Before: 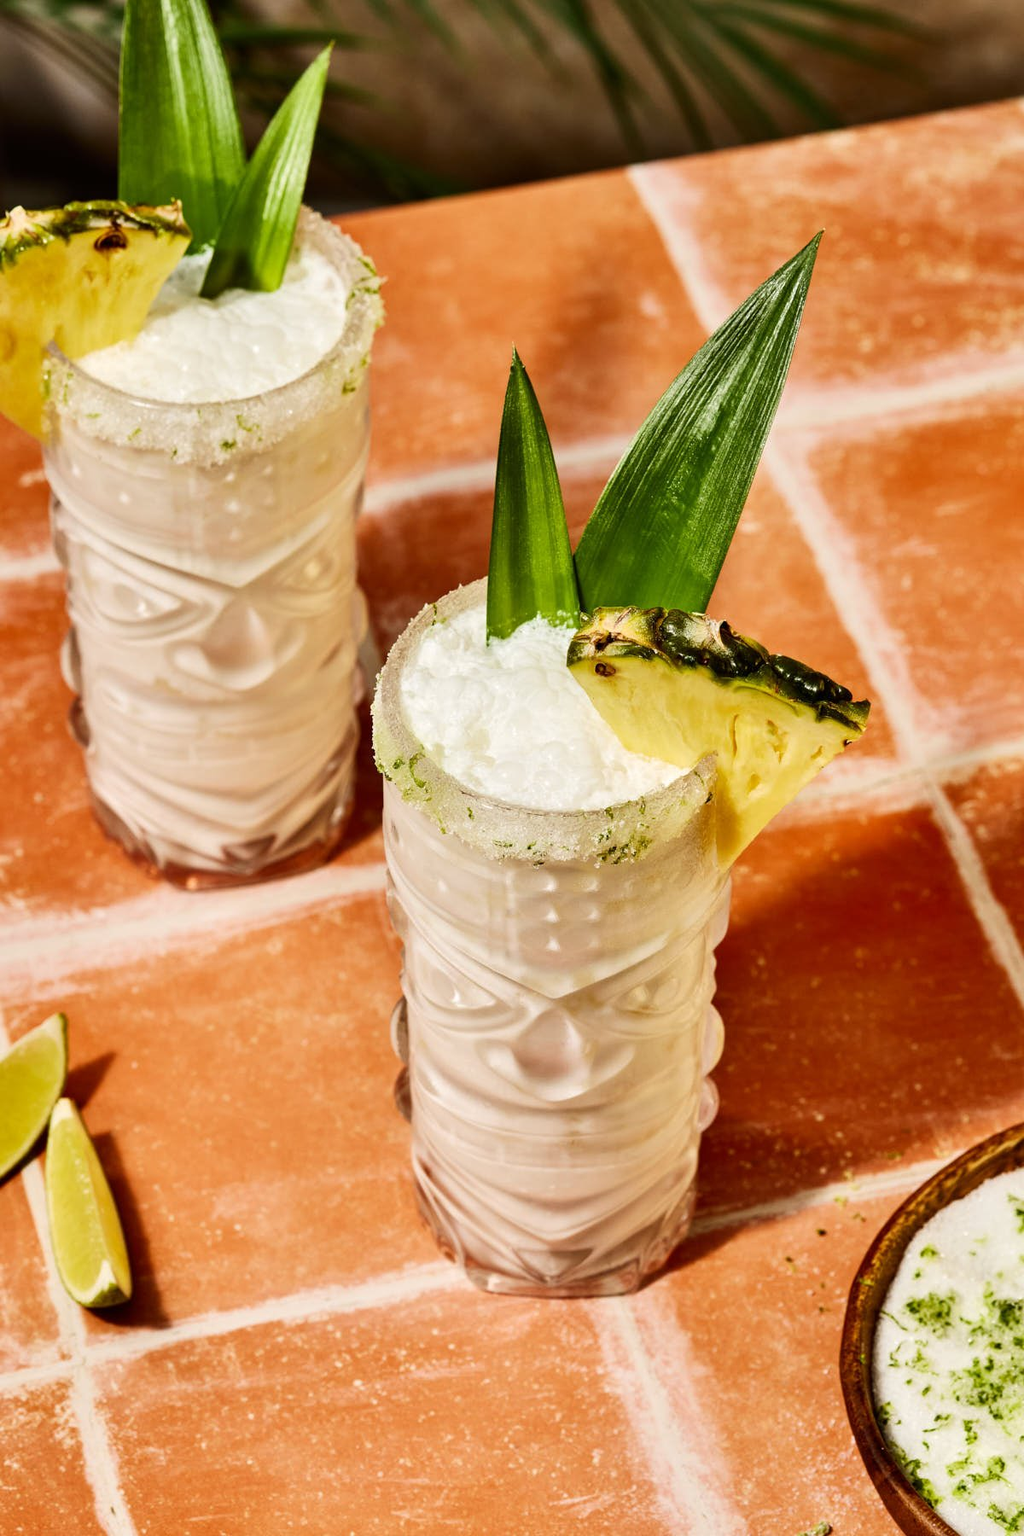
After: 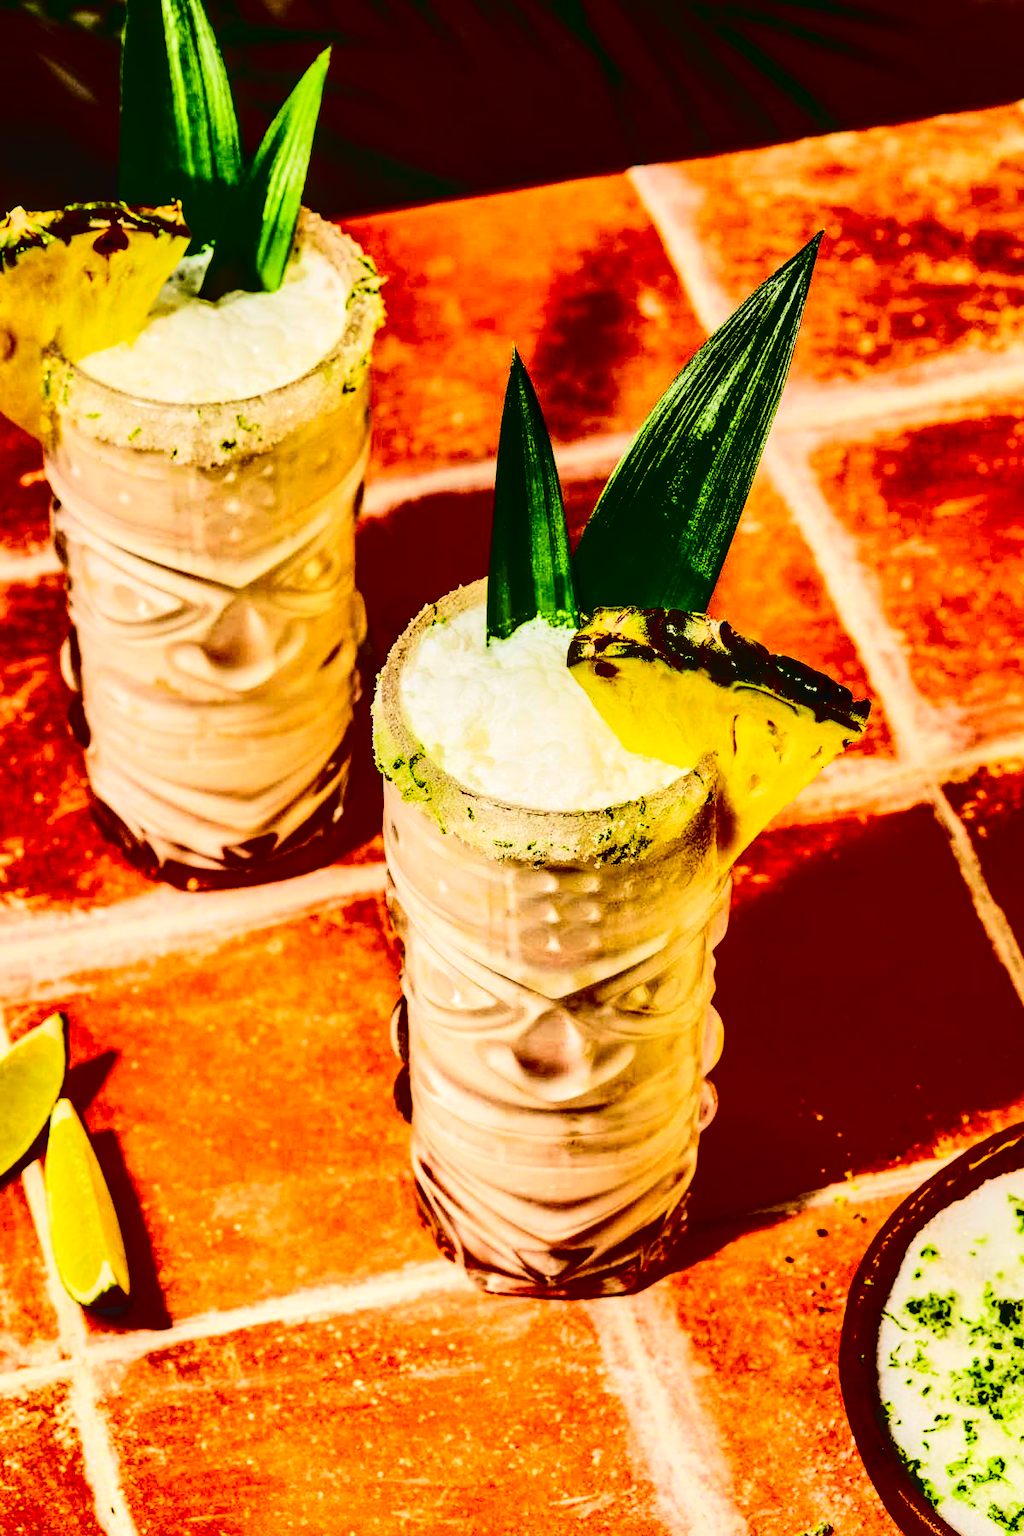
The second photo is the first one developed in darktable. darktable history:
contrast brightness saturation: contrast 0.77, brightness -1, saturation 1
local contrast: detail 130%
haze removal: compatibility mode true, adaptive false
